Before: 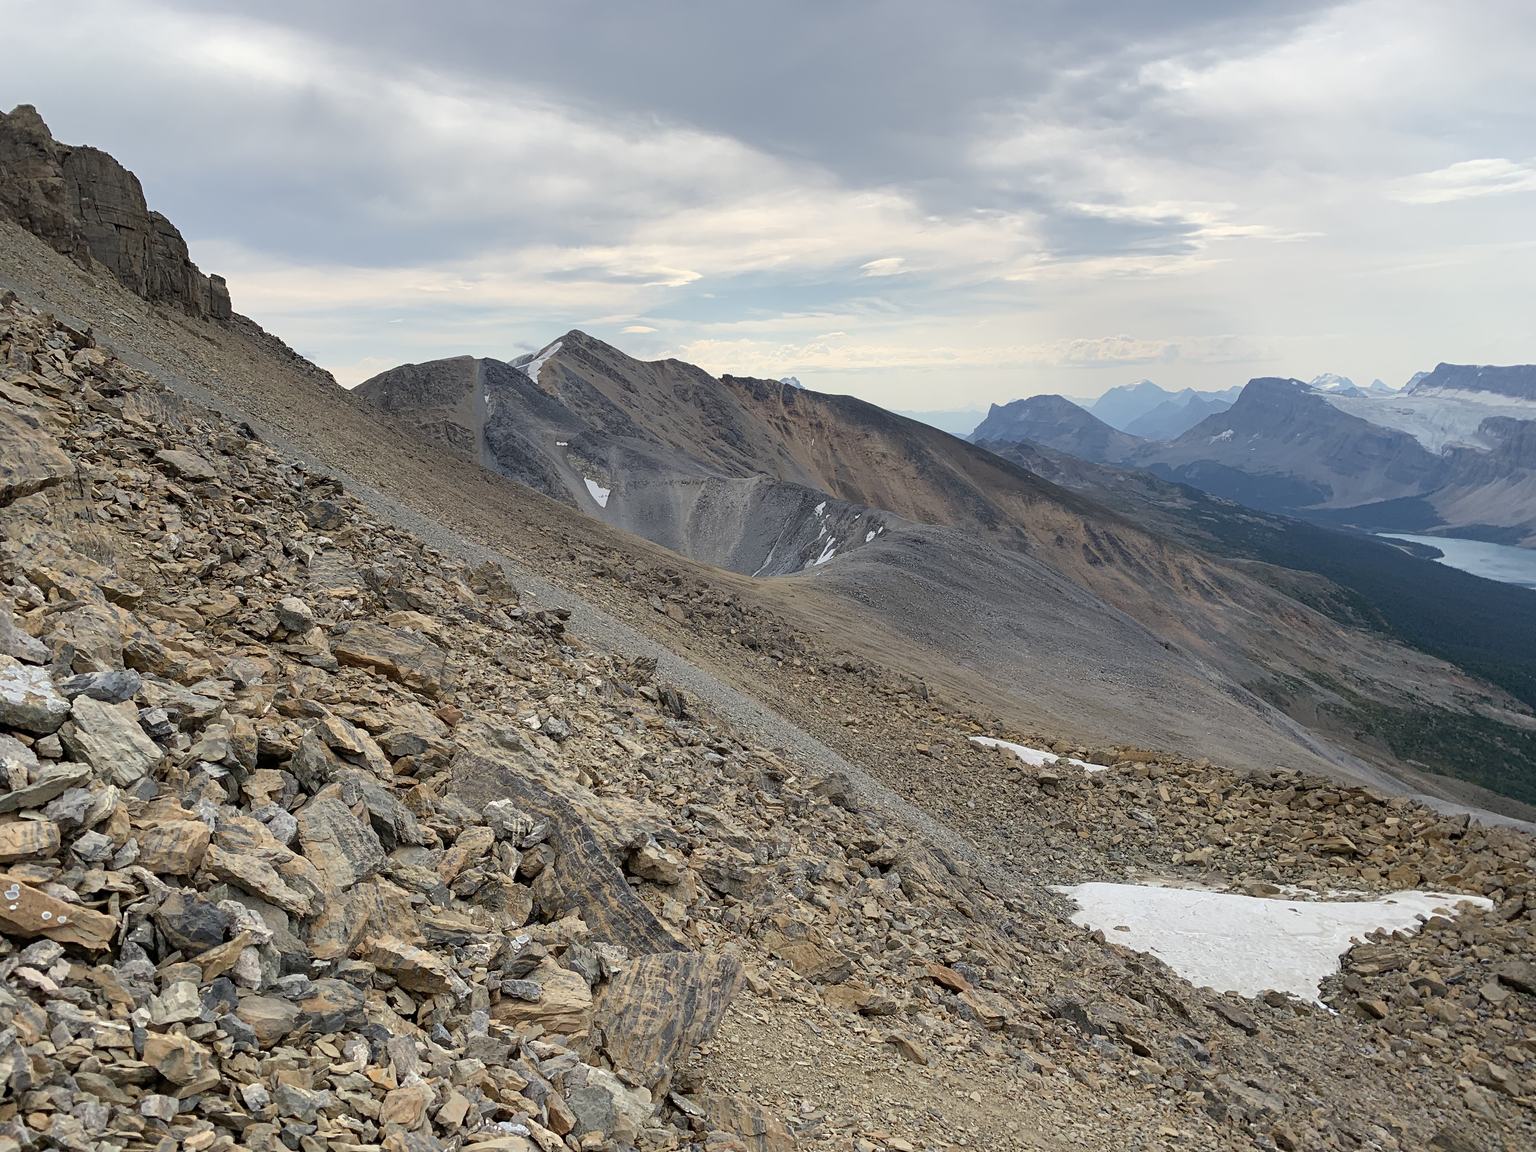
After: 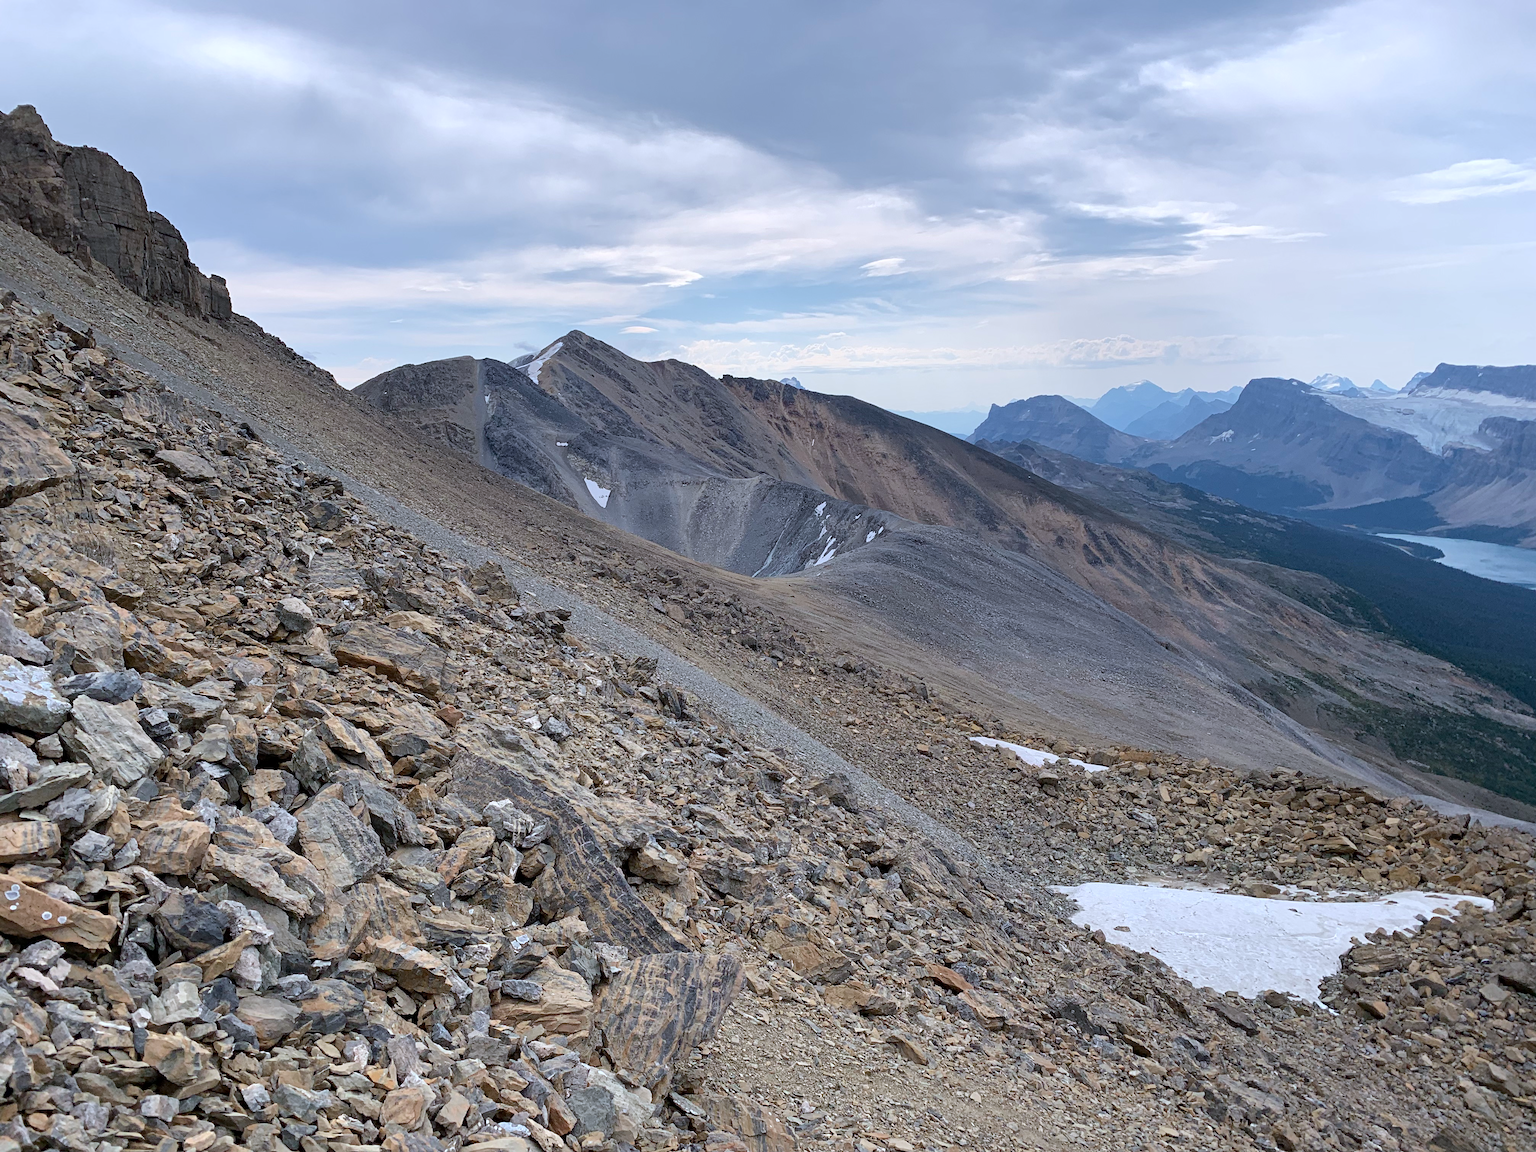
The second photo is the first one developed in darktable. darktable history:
color calibration: illuminant as shot in camera, x 0.37, y 0.382, temperature 4320.53 K
local contrast: mode bilateral grid, contrast 20, coarseness 50, detail 119%, midtone range 0.2
